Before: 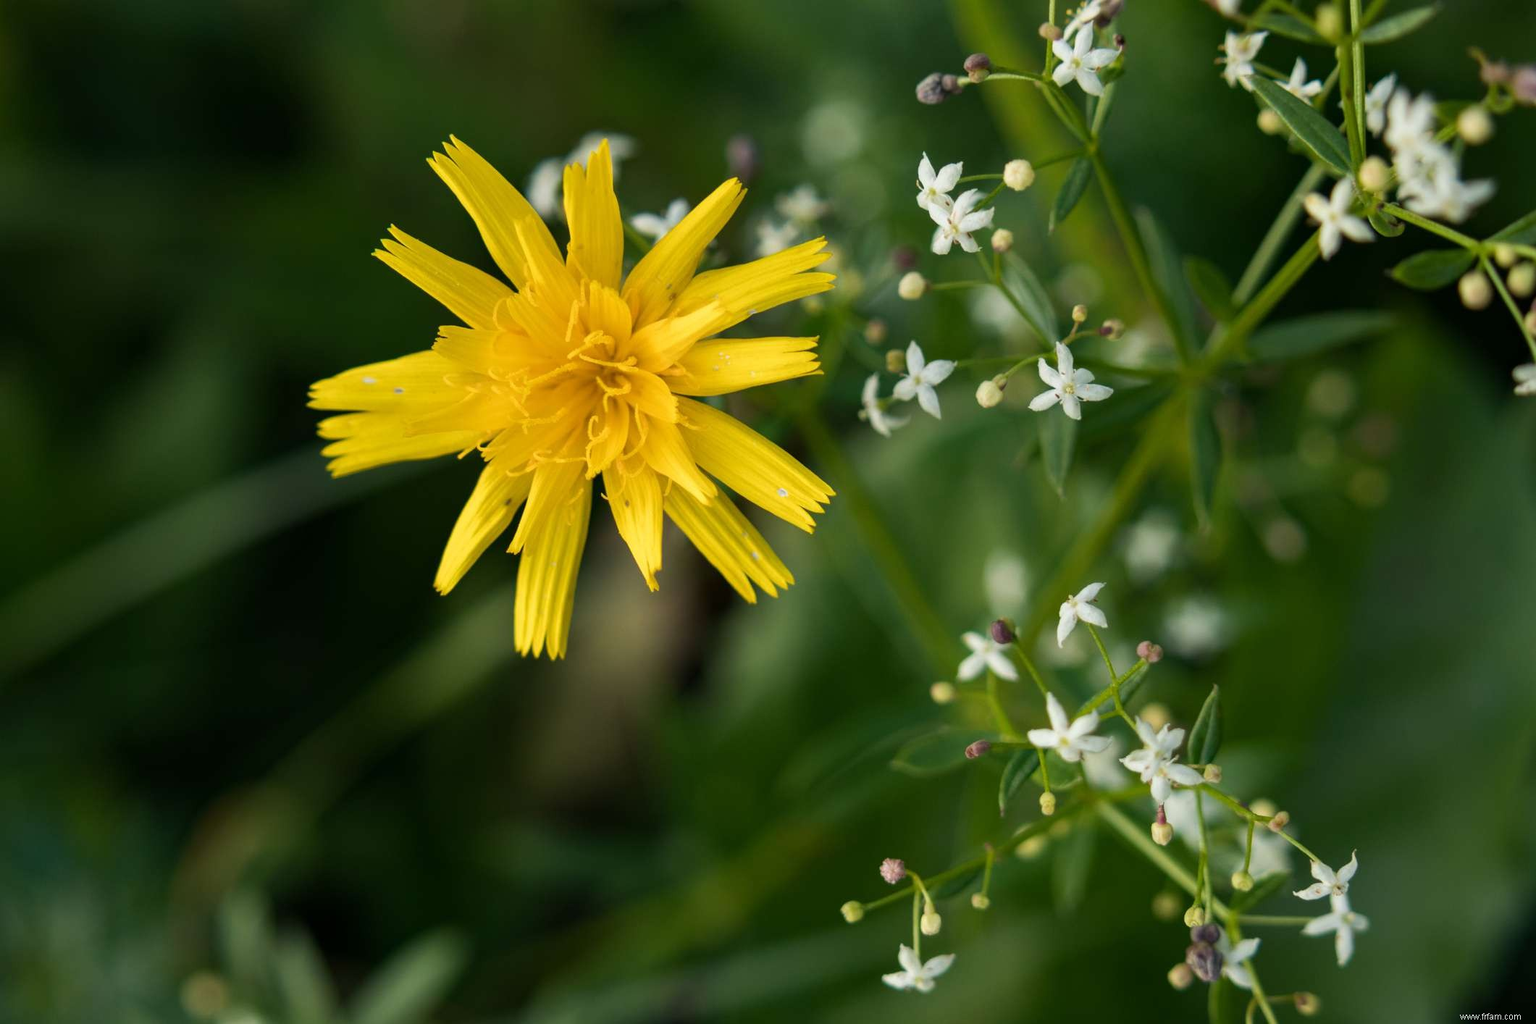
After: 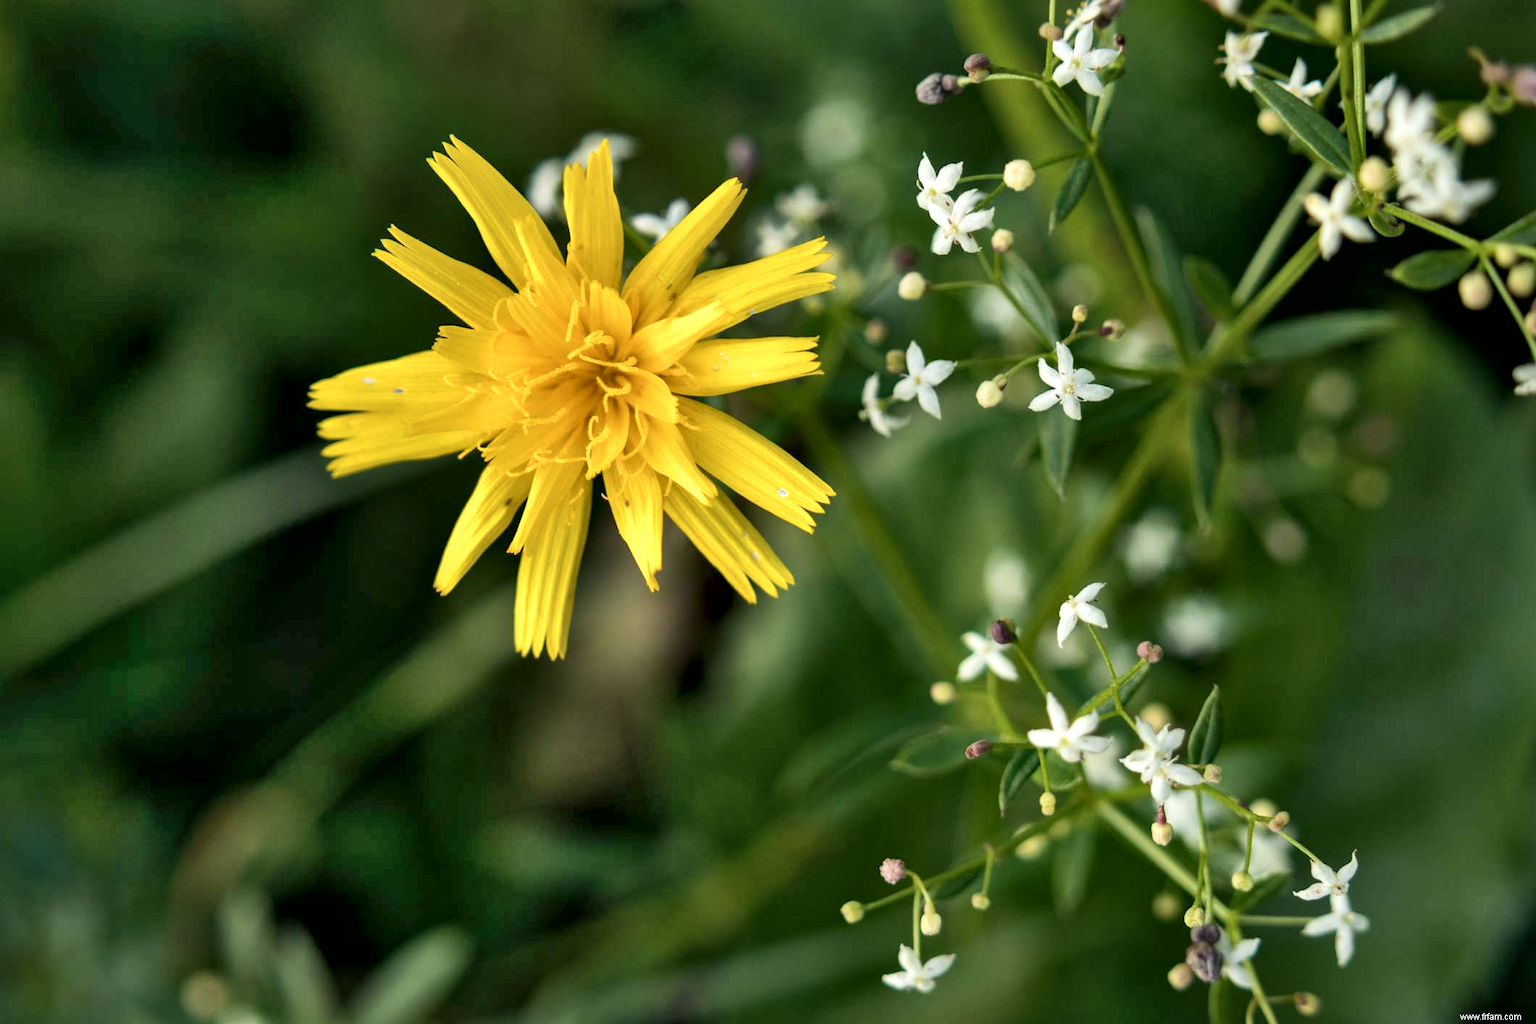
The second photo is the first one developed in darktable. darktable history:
shadows and highlights: radius 44.78, white point adjustment 6.64, compress 79.65%, highlights color adjustment 78.42%, soften with gaussian
local contrast: mode bilateral grid, contrast 25, coarseness 60, detail 151%, midtone range 0.2
